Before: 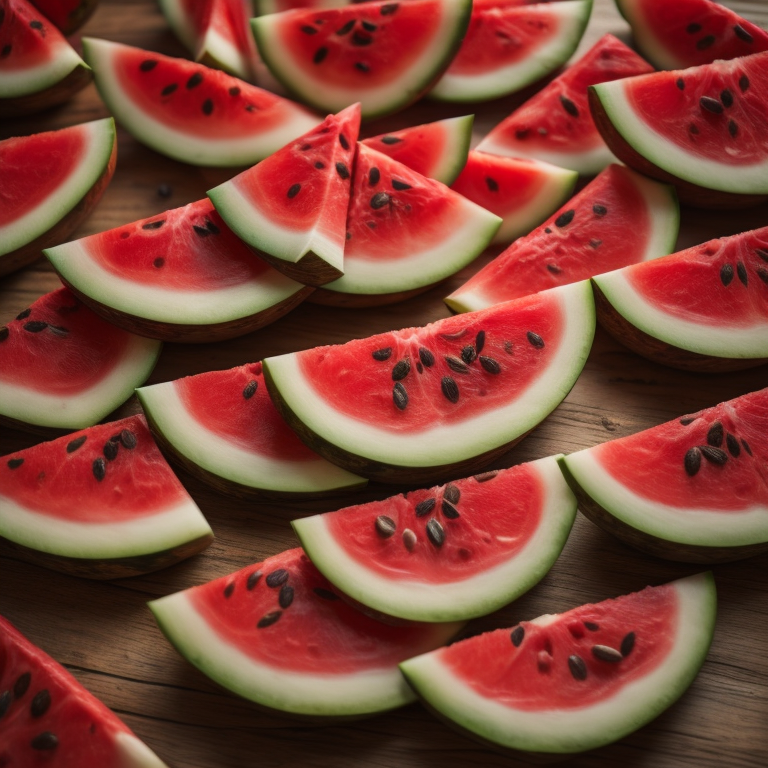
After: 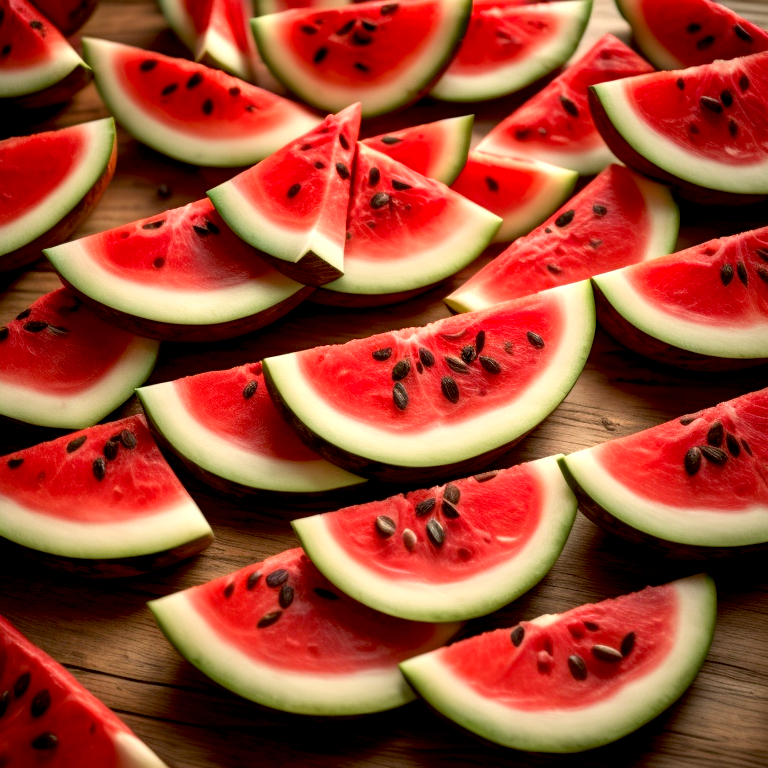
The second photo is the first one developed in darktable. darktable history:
tone equalizer: on, module defaults
exposure: black level correction 0.012, exposure 0.7 EV, compensate exposure bias true, compensate highlight preservation false
white balance: red 1.045, blue 0.932
